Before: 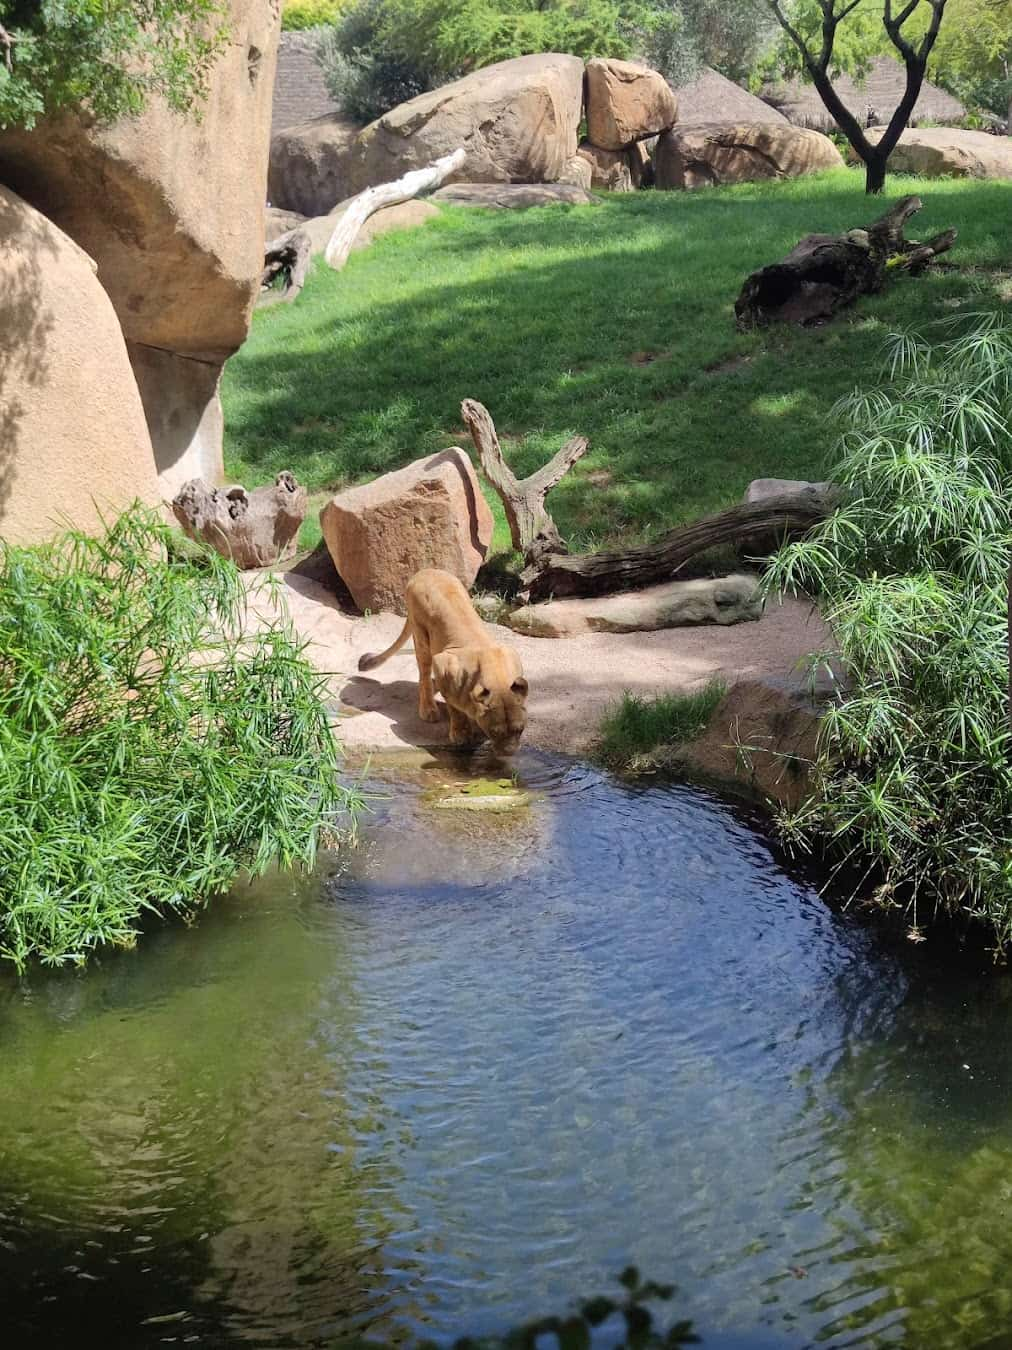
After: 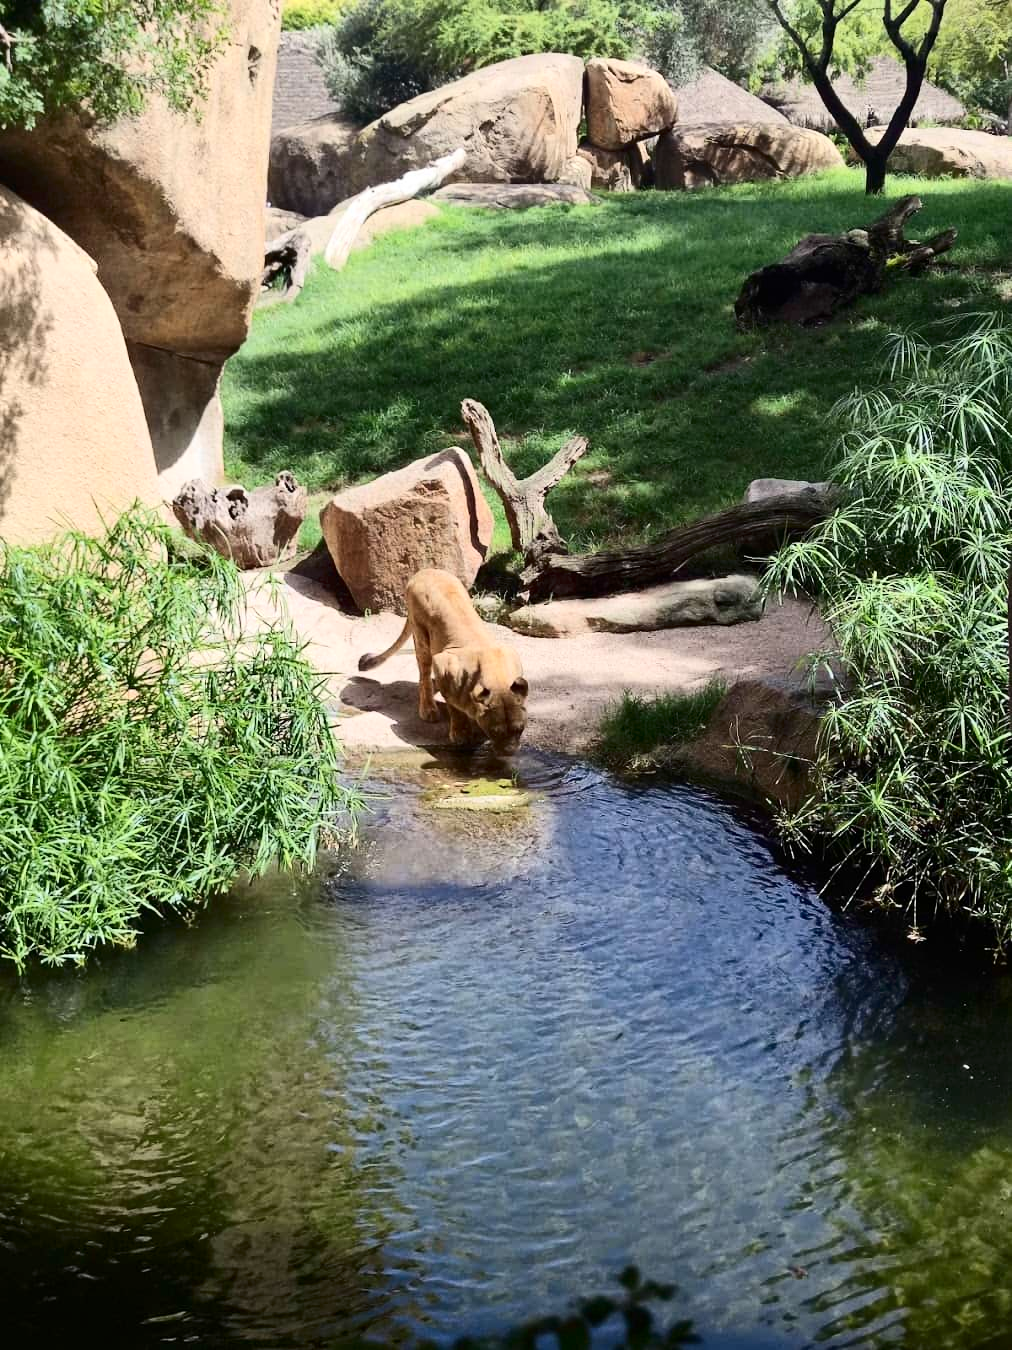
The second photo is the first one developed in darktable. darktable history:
contrast brightness saturation: contrast 0.298
